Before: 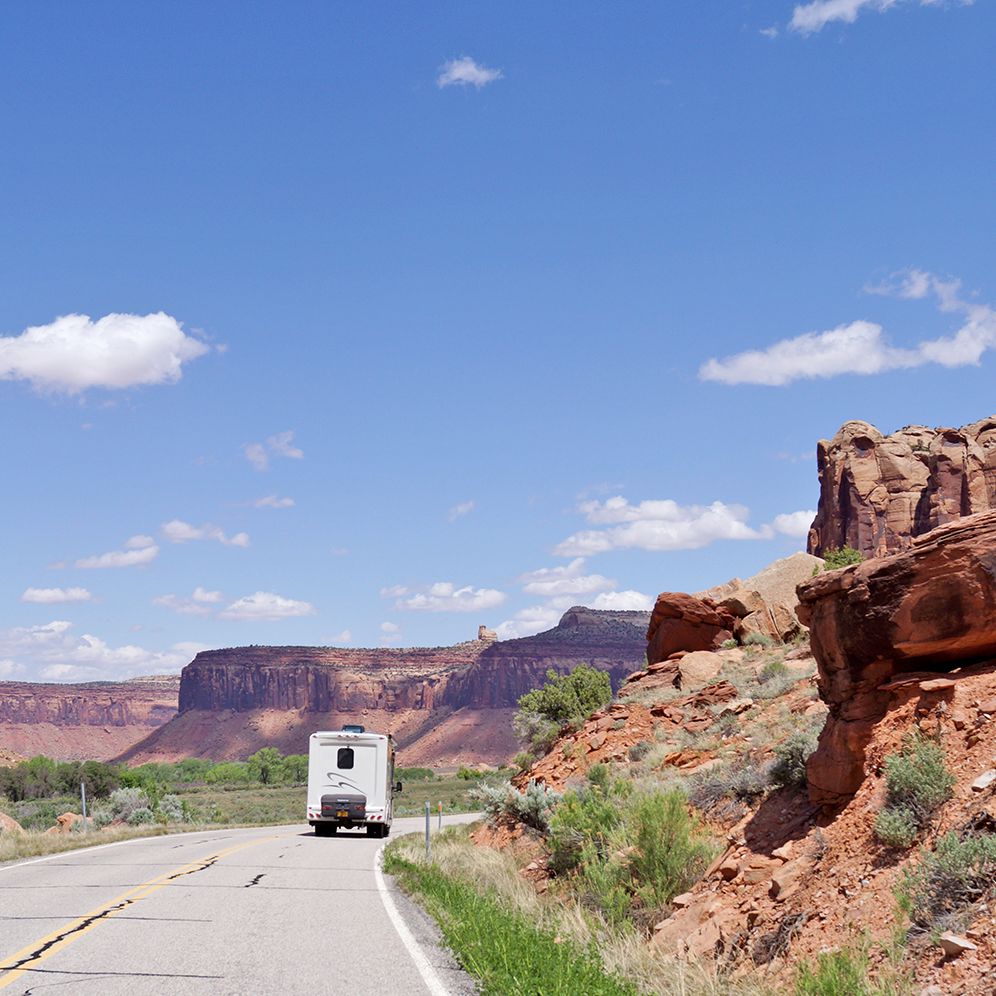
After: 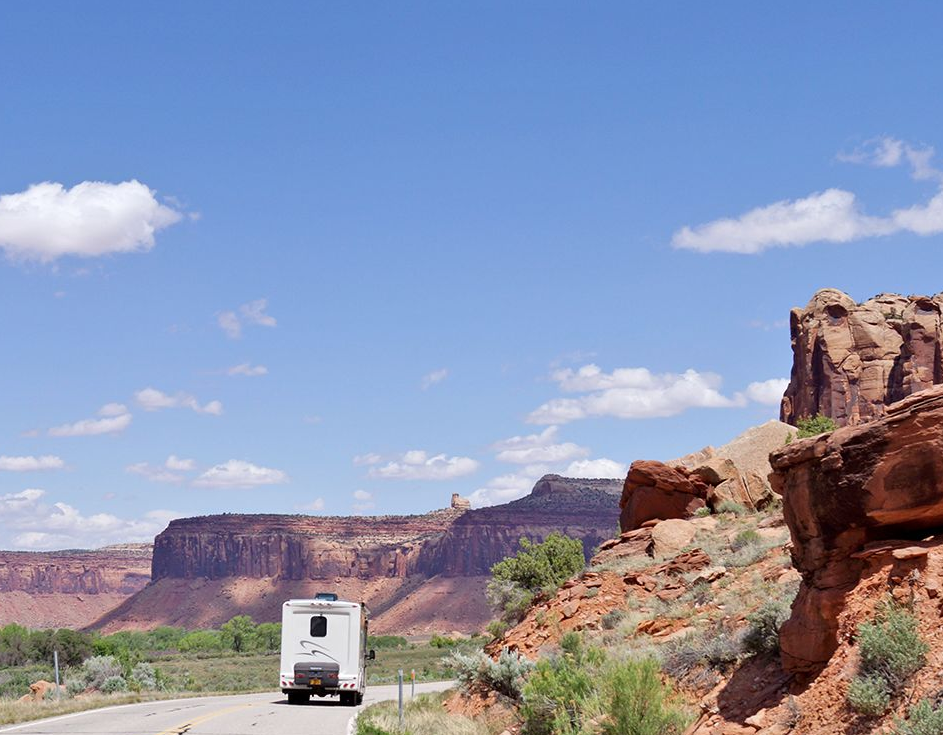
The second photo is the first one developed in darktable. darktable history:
crop and rotate: left 2.853%, top 13.353%, right 2.436%, bottom 12.763%
tone equalizer: on, module defaults
